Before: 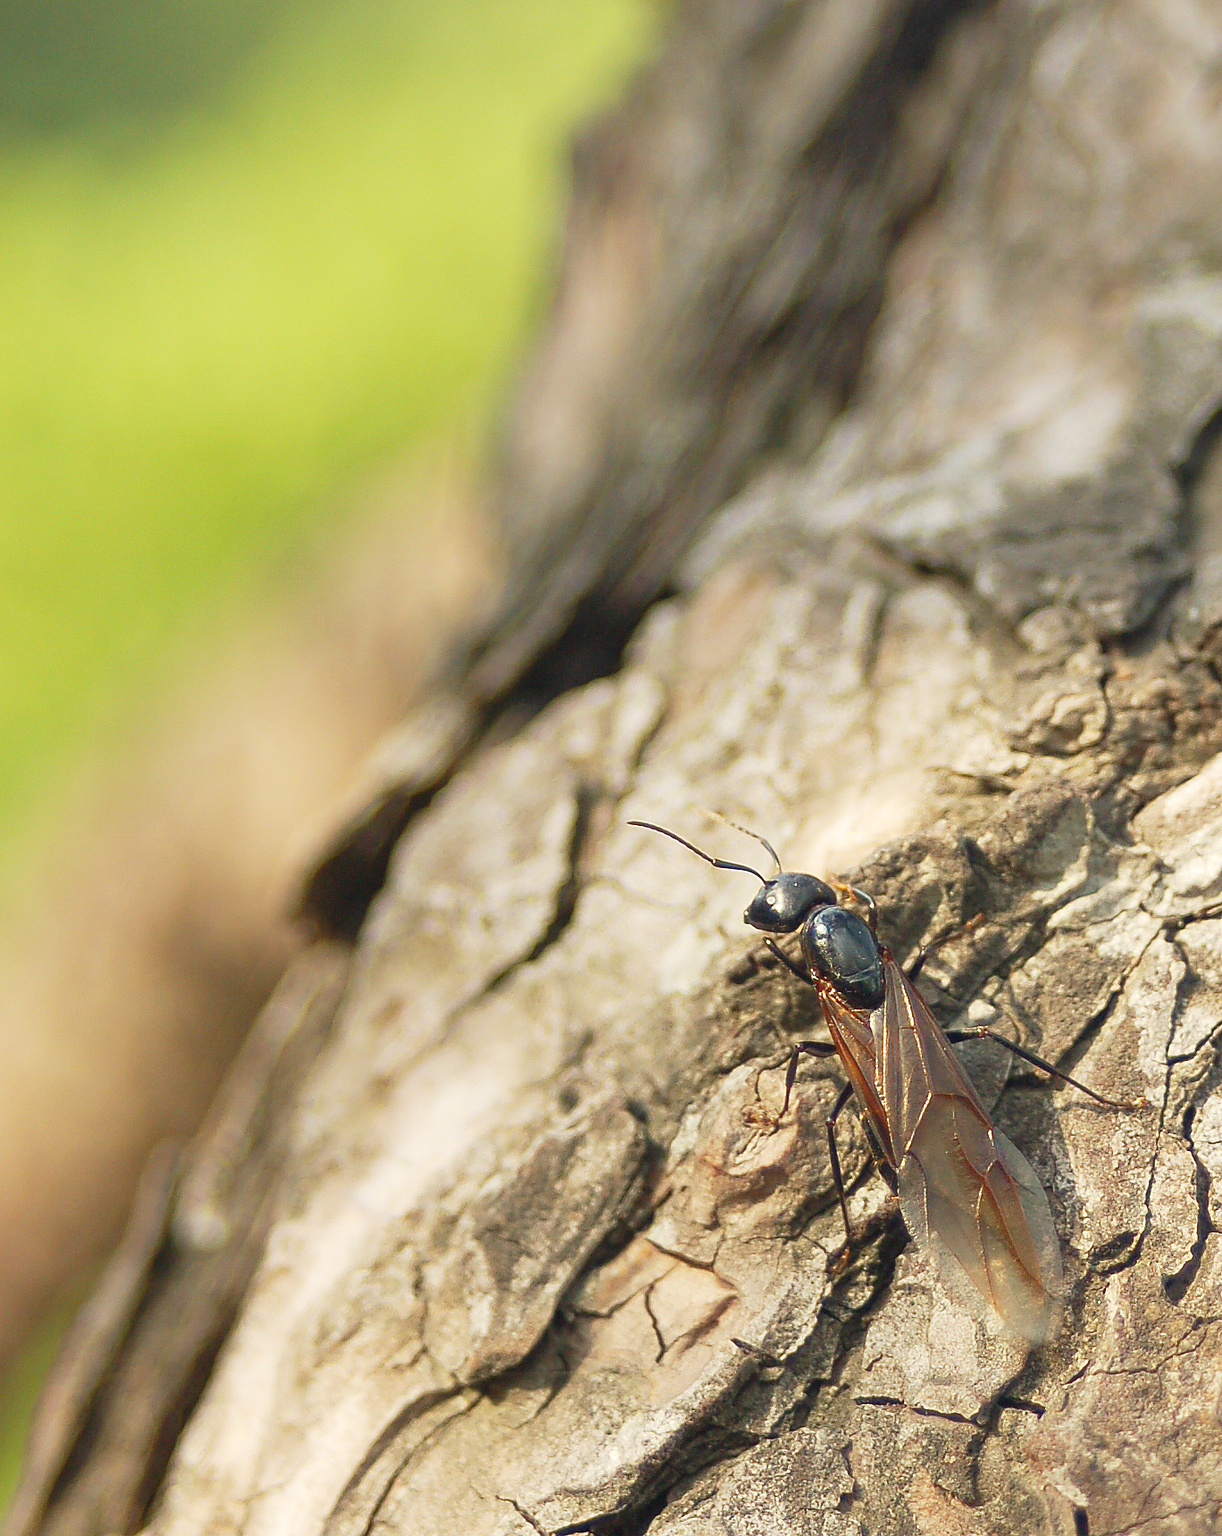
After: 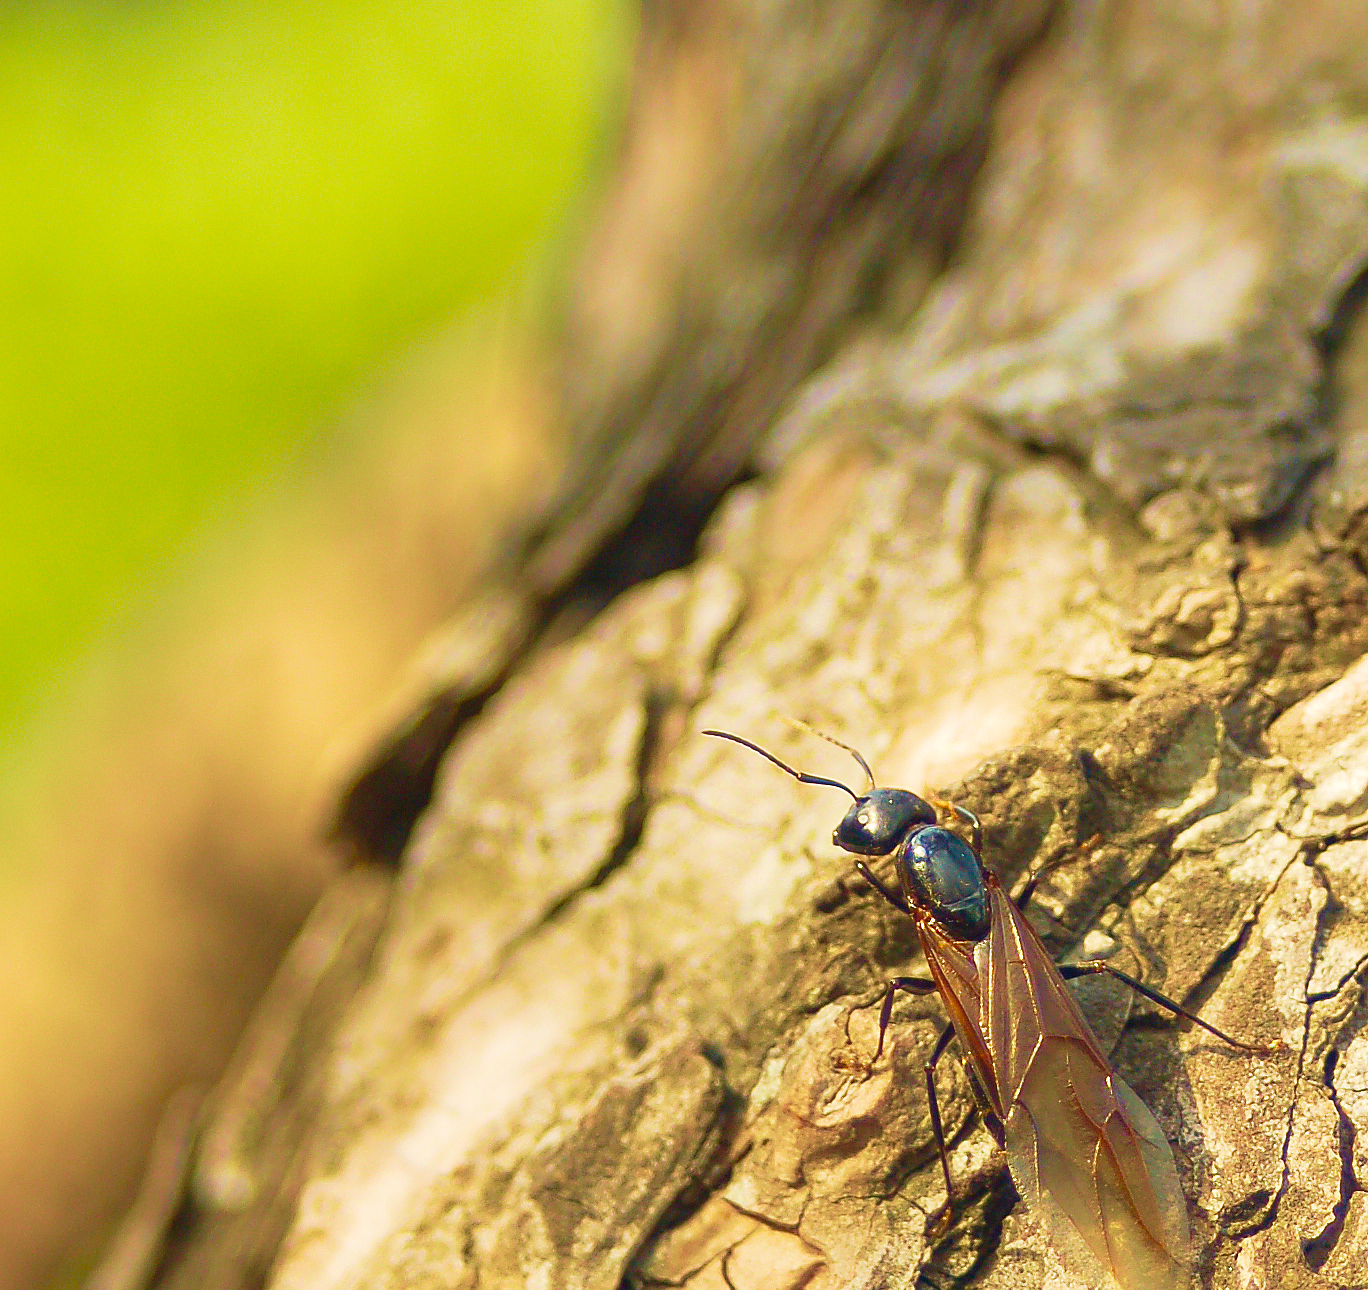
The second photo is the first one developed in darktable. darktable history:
color balance rgb: perceptual saturation grading › global saturation 20%, global vibrance 20%
crop: top 11.038%, bottom 13.962%
velvia: strength 75%
